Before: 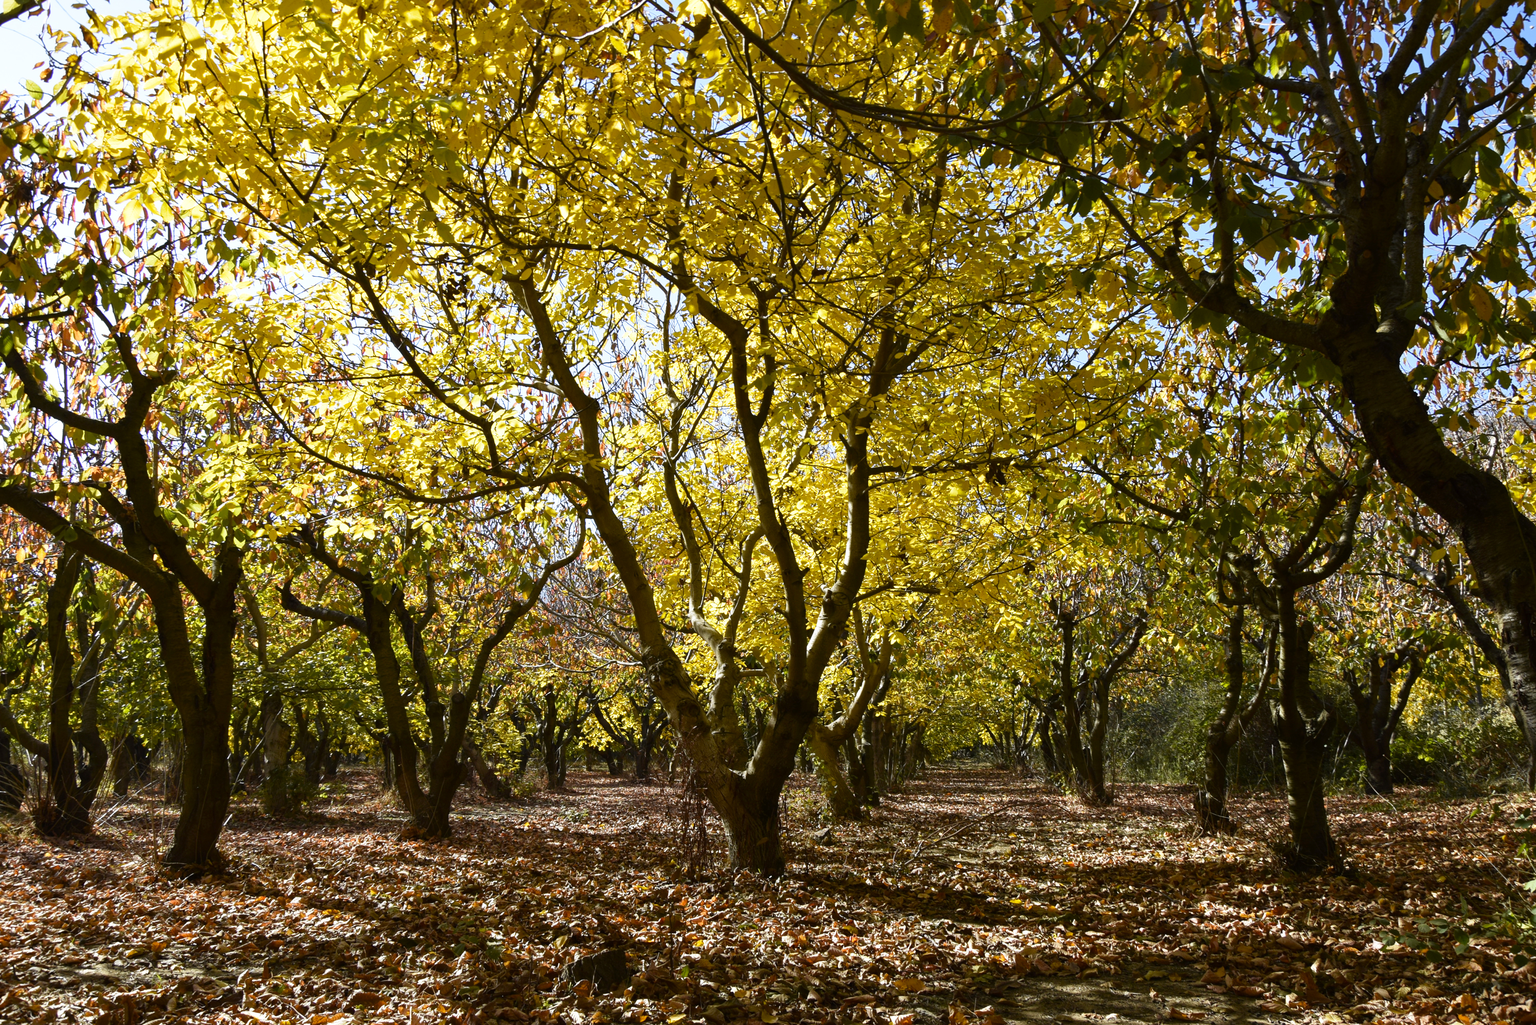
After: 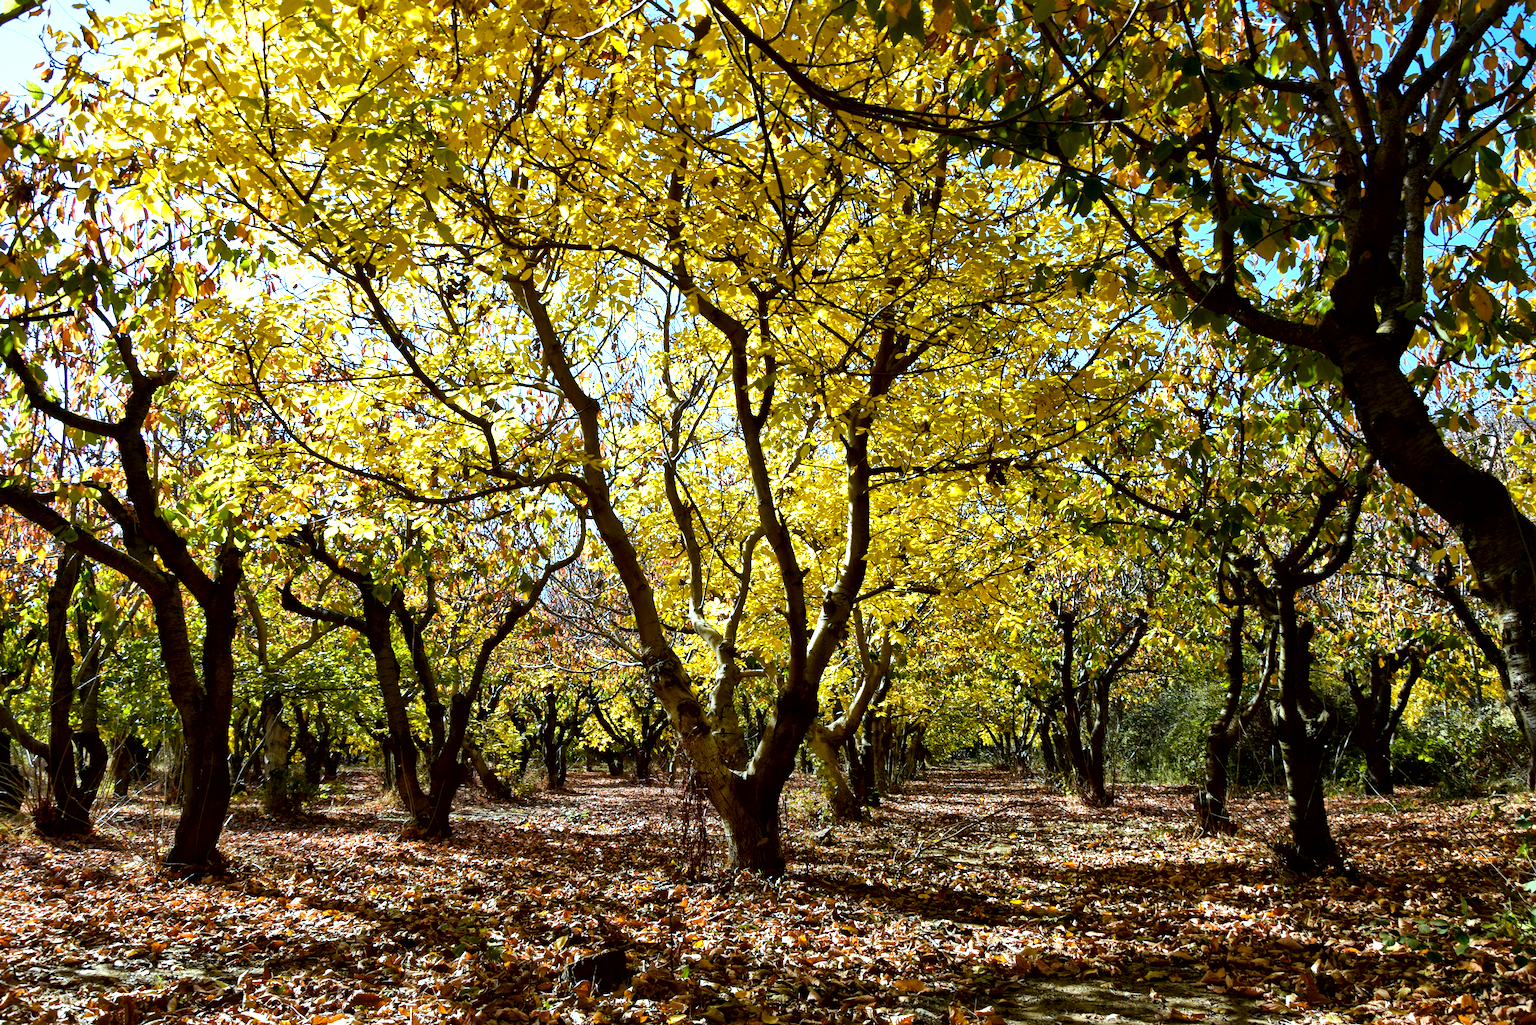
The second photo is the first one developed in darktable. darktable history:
local contrast: mode bilateral grid, contrast 69, coarseness 75, detail 180%, midtone range 0.2
exposure: exposure 0.259 EV, compensate highlight preservation false
color calibration: output colorfulness [0, 0.315, 0, 0], illuminant F (fluorescent), F source F9 (Cool White Deluxe 4150 K) – high CRI, x 0.374, y 0.373, temperature 4160.27 K
